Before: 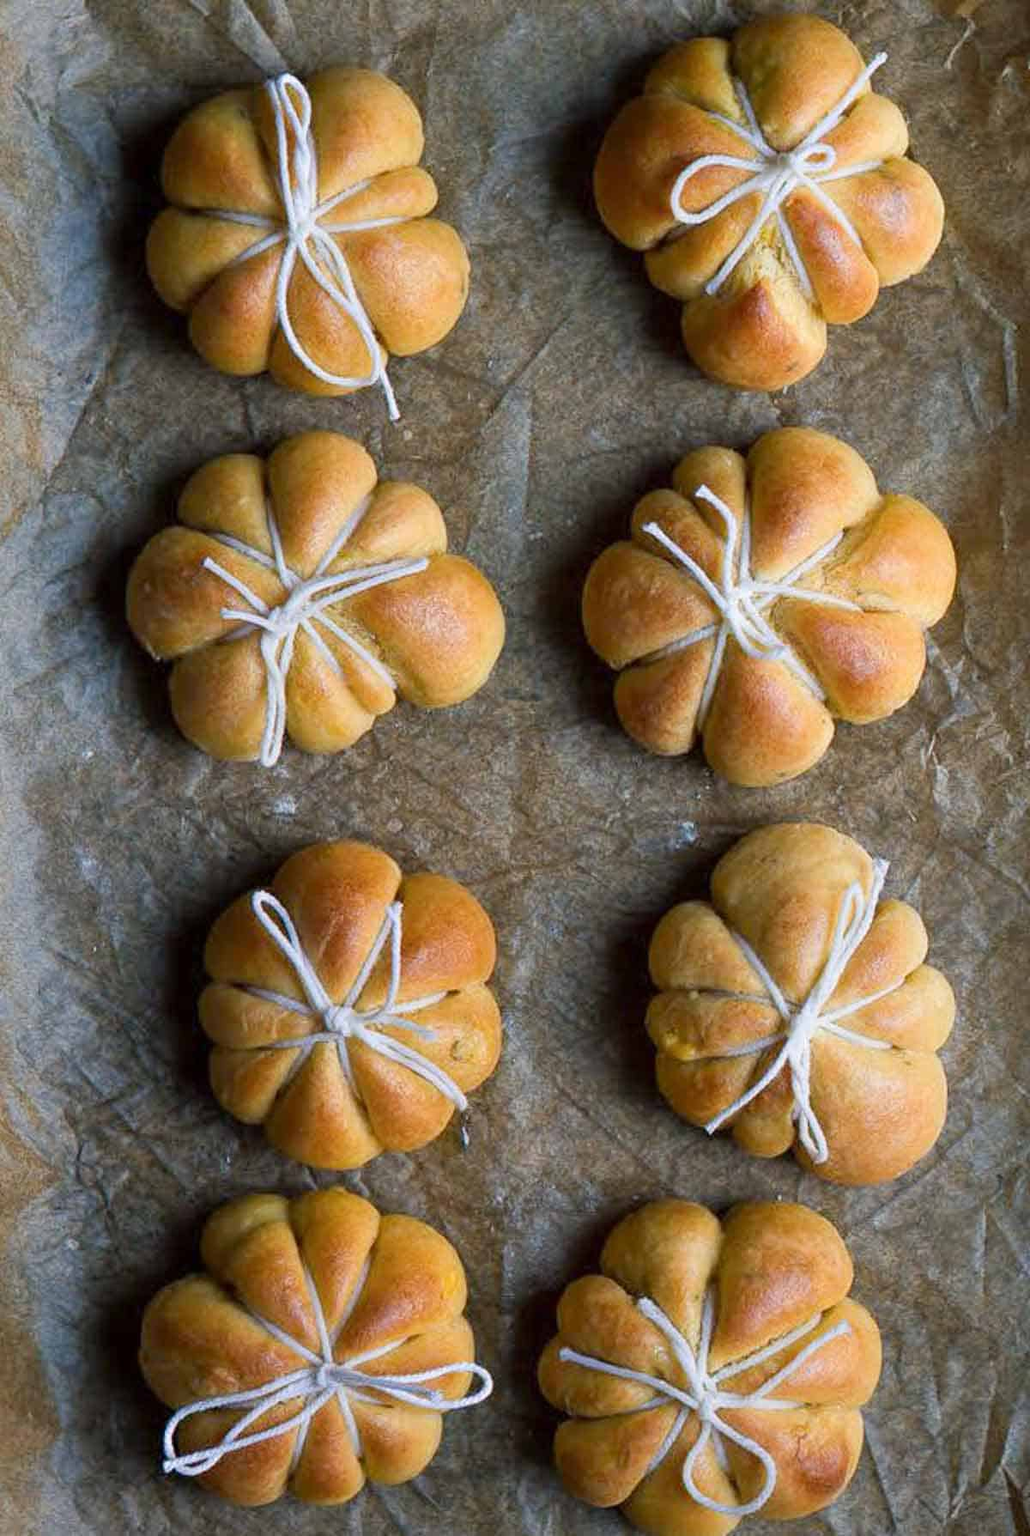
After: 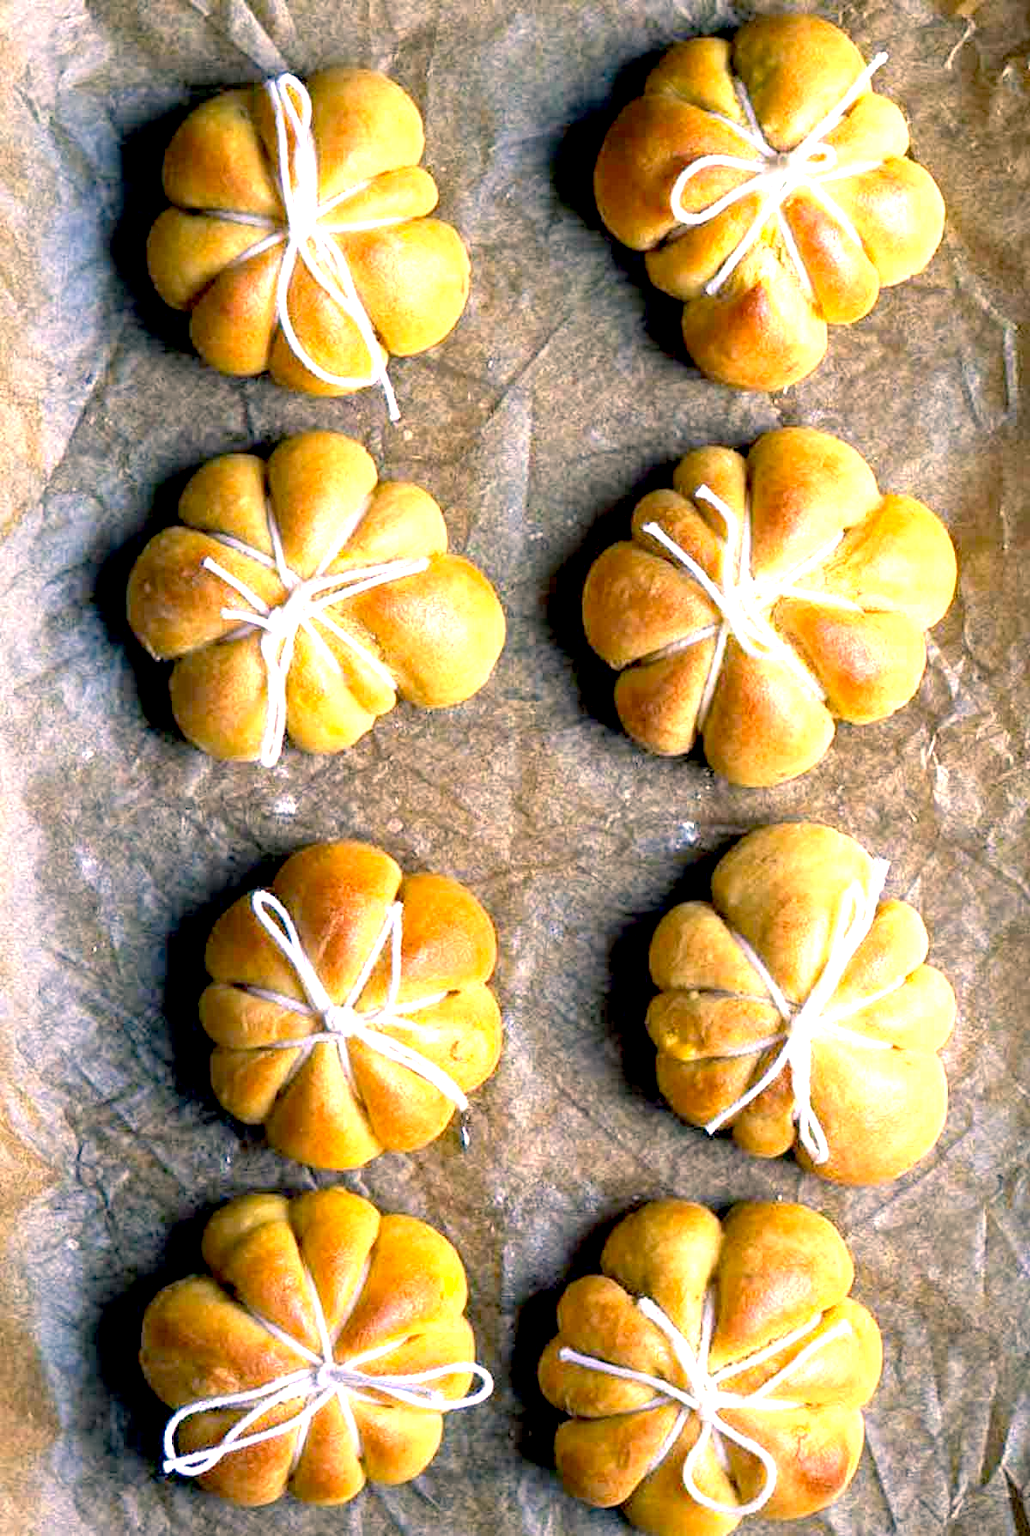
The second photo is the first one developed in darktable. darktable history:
white balance: red 1.009, blue 1.027
color correction: highlights a* 10.32, highlights b* 14.66, shadows a* -9.59, shadows b* -15.02
exposure: black level correction 0.009, exposure 1.425 EV, compensate highlight preservation false
